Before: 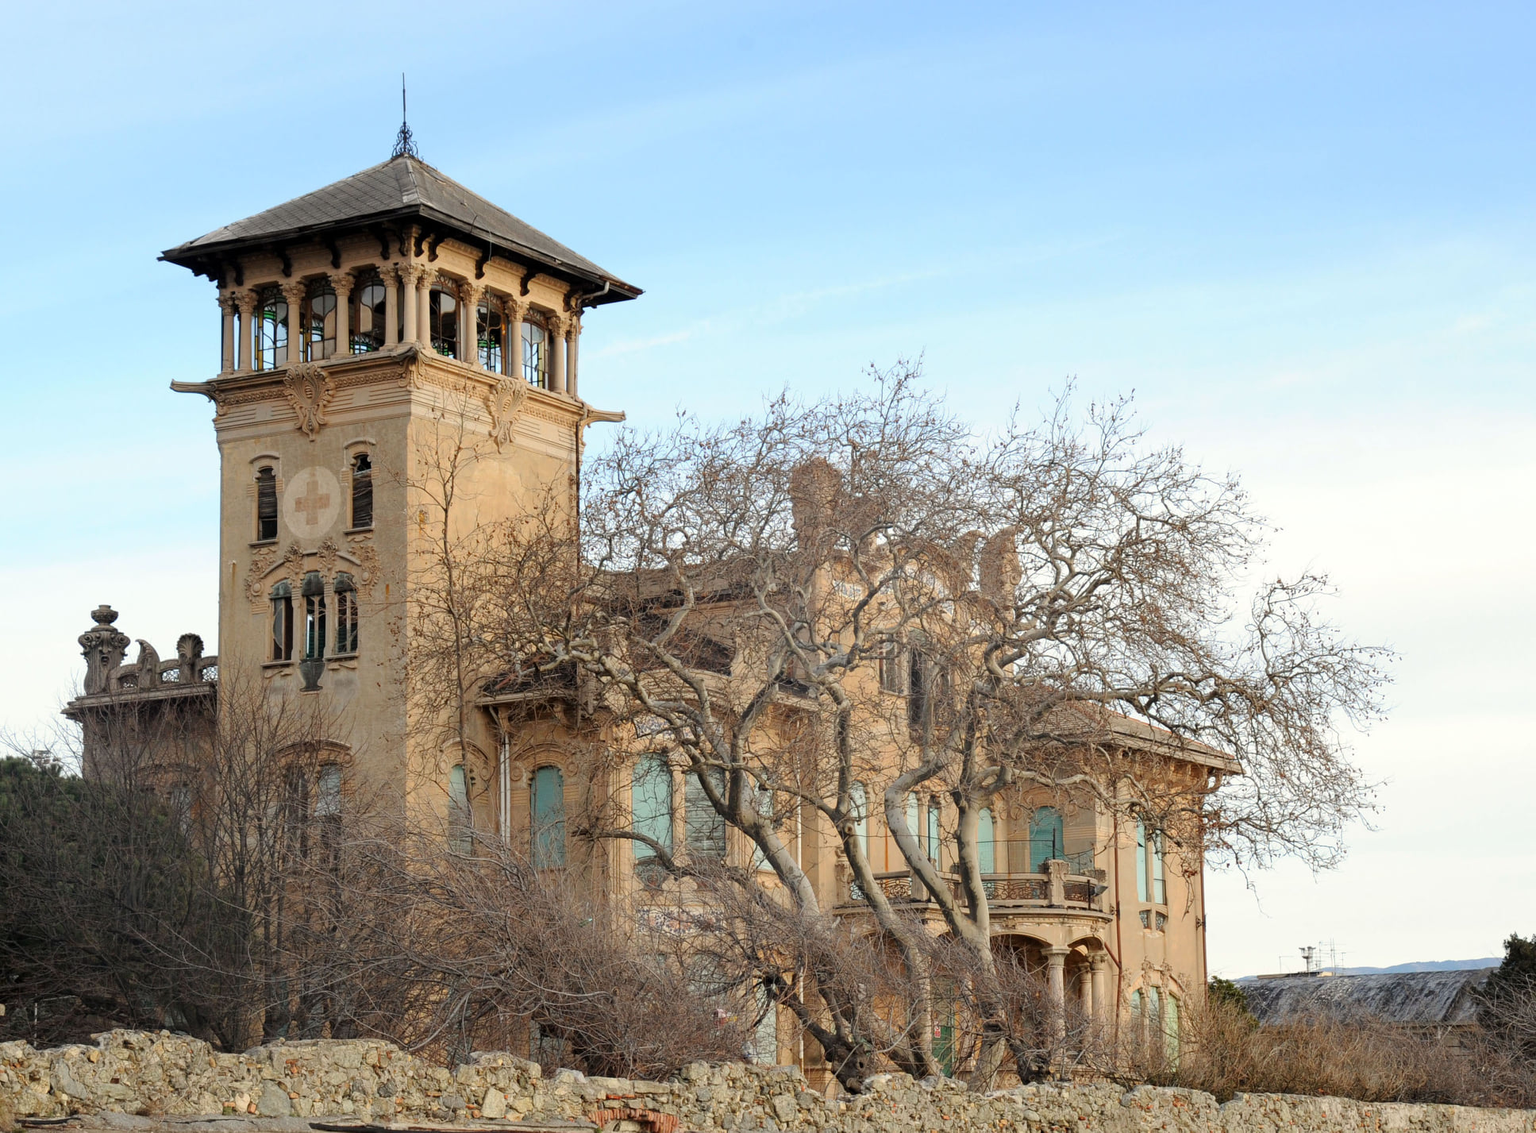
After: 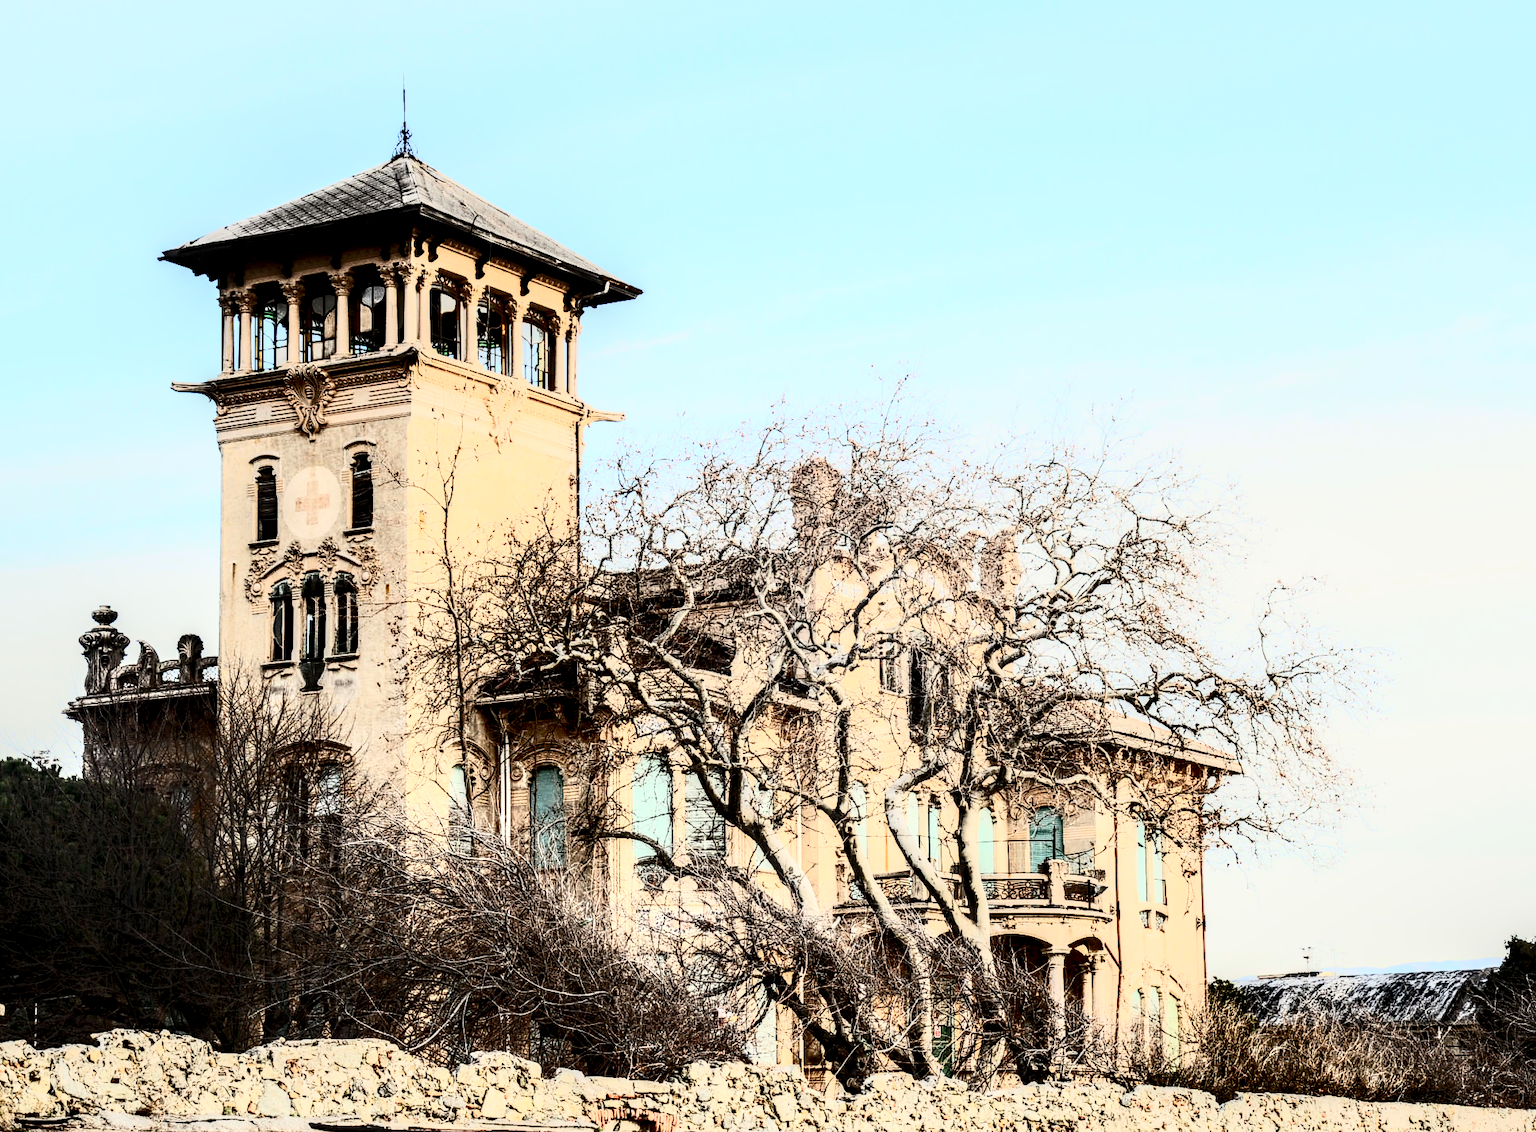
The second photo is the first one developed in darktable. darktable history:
tone equalizer: -8 EV -0.743 EV, -7 EV -0.719 EV, -6 EV -0.561 EV, -5 EV -0.408 EV, -3 EV 0.398 EV, -2 EV 0.6 EV, -1 EV 0.699 EV, +0 EV 0.757 EV, smoothing diameter 2.22%, edges refinement/feathering 21.24, mask exposure compensation -1.57 EV, filter diffusion 5
local contrast: highlights 60%, shadows 63%, detail 160%
contrast brightness saturation: contrast 0.942, brightness 0.205
tone curve: curves: ch0 [(0.013, 0) (0.061, 0.068) (0.239, 0.256) (0.502, 0.505) (0.683, 0.676) (0.761, 0.773) (0.858, 0.858) (0.987, 0.945)]; ch1 [(0, 0) (0.172, 0.123) (0.304, 0.267) (0.414, 0.395) (0.472, 0.473) (0.502, 0.508) (0.521, 0.528) (0.583, 0.595) (0.654, 0.673) (0.728, 0.761) (1, 1)]; ch2 [(0, 0) (0.411, 0.424) (0.485, 0.476) (0.502, 0.502) (0.553, 0.557) (0.57, 0.576) (1, 1)], color space Lab, linked channels, preserve colors none
